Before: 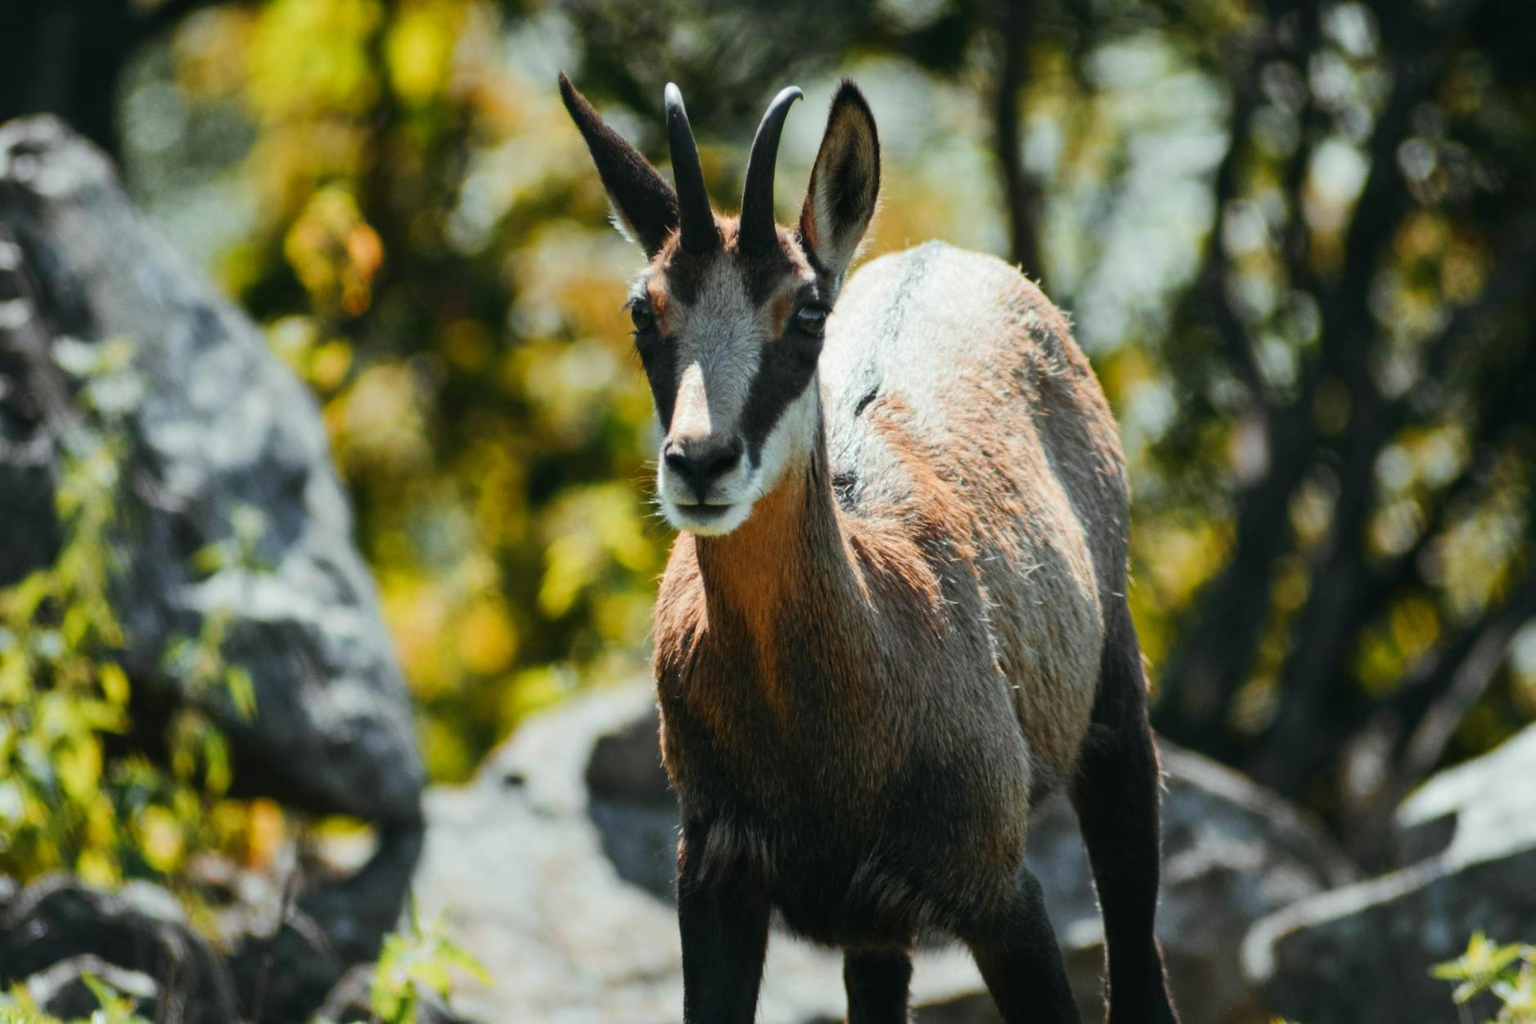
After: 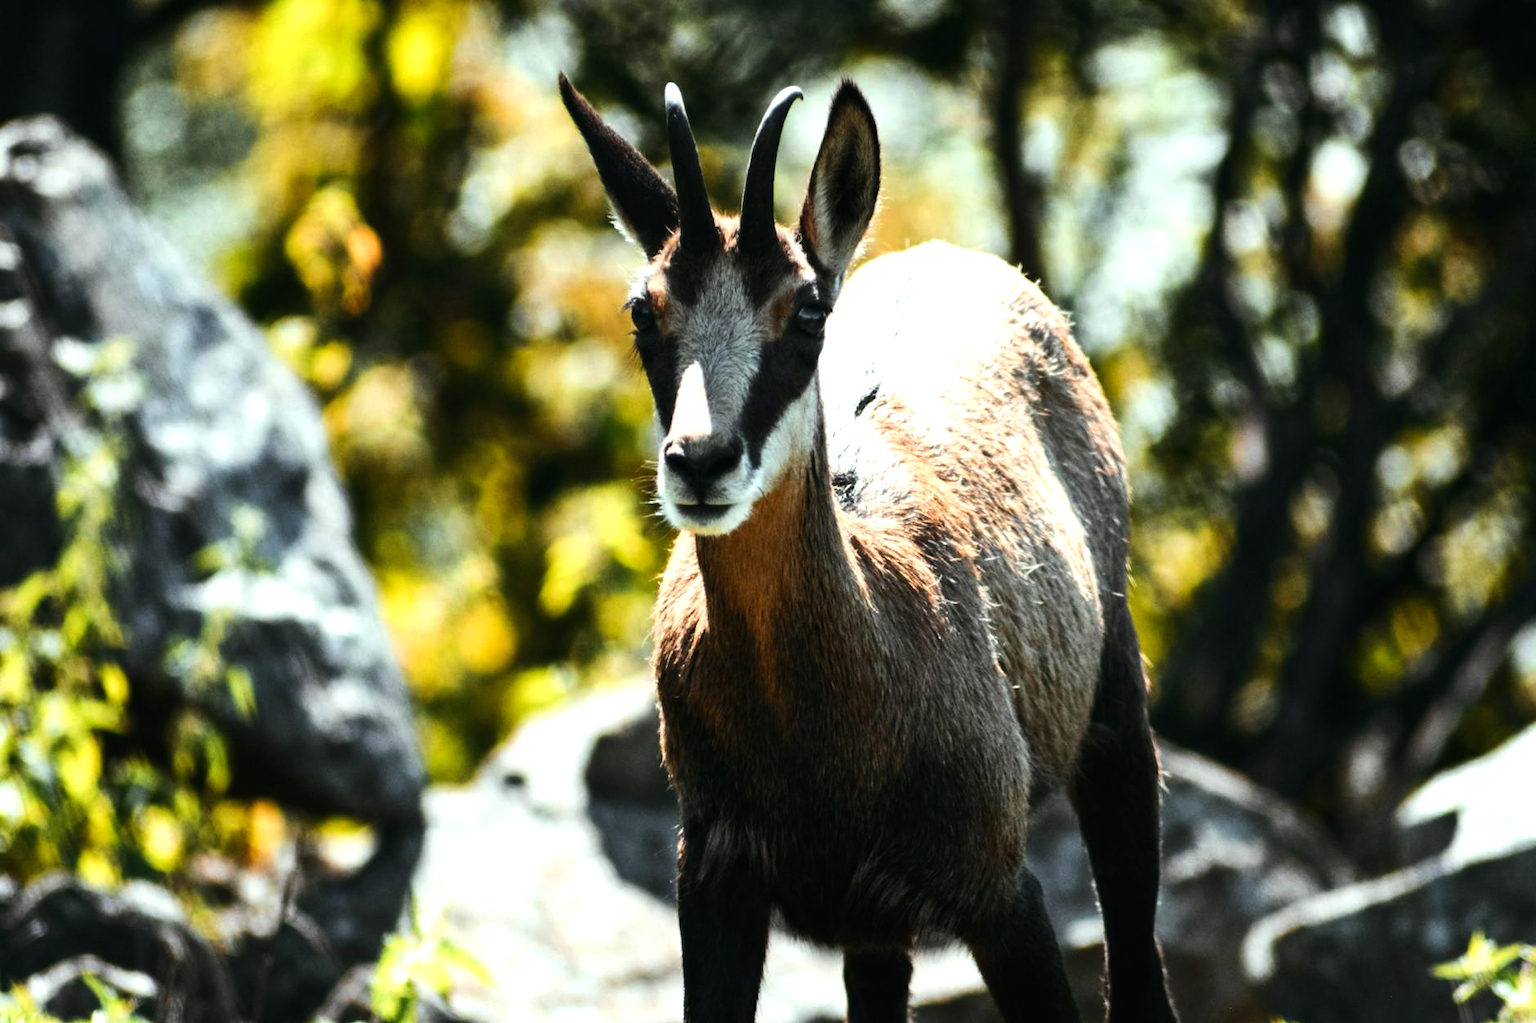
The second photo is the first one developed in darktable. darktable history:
tone equalizer: -8 EV -1.11 EV, -7 EV -0.986 EV, -6 EV -0.879 EV, -5 EV -0.558 EV, -3 EV 0.548 EV, -2 EV 0.857 EV, -1 EV 1 EV, +0 EV 1.05 EV, edges refinement/feathering 500, mask exposure compensation -1.57 EV, preserve details no
